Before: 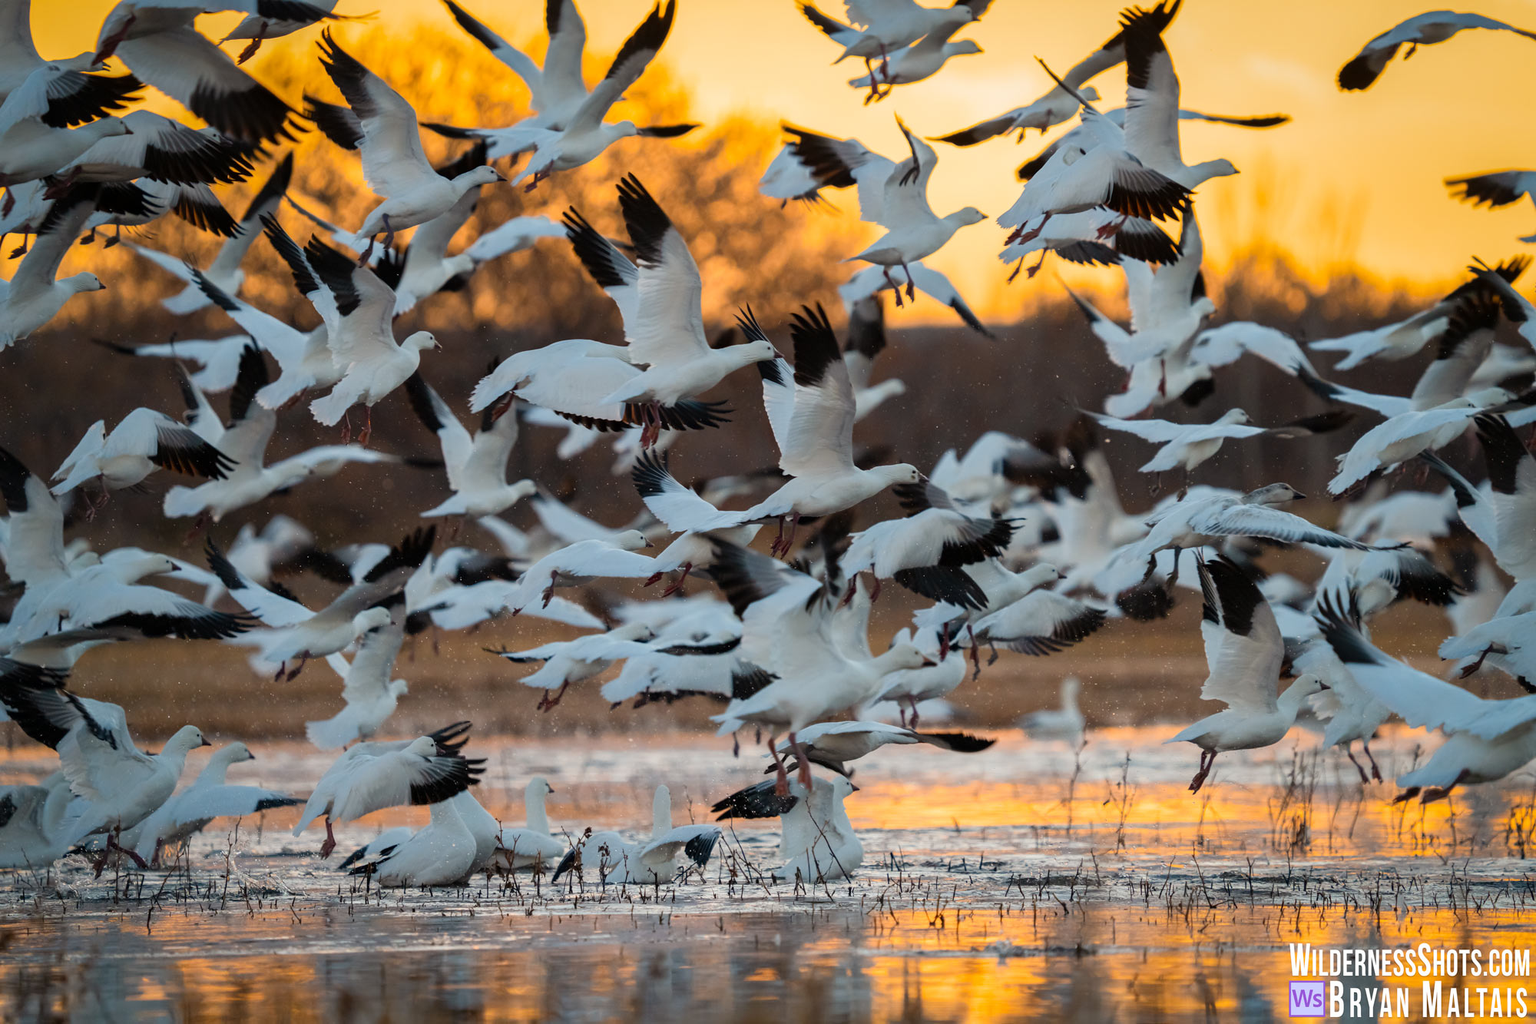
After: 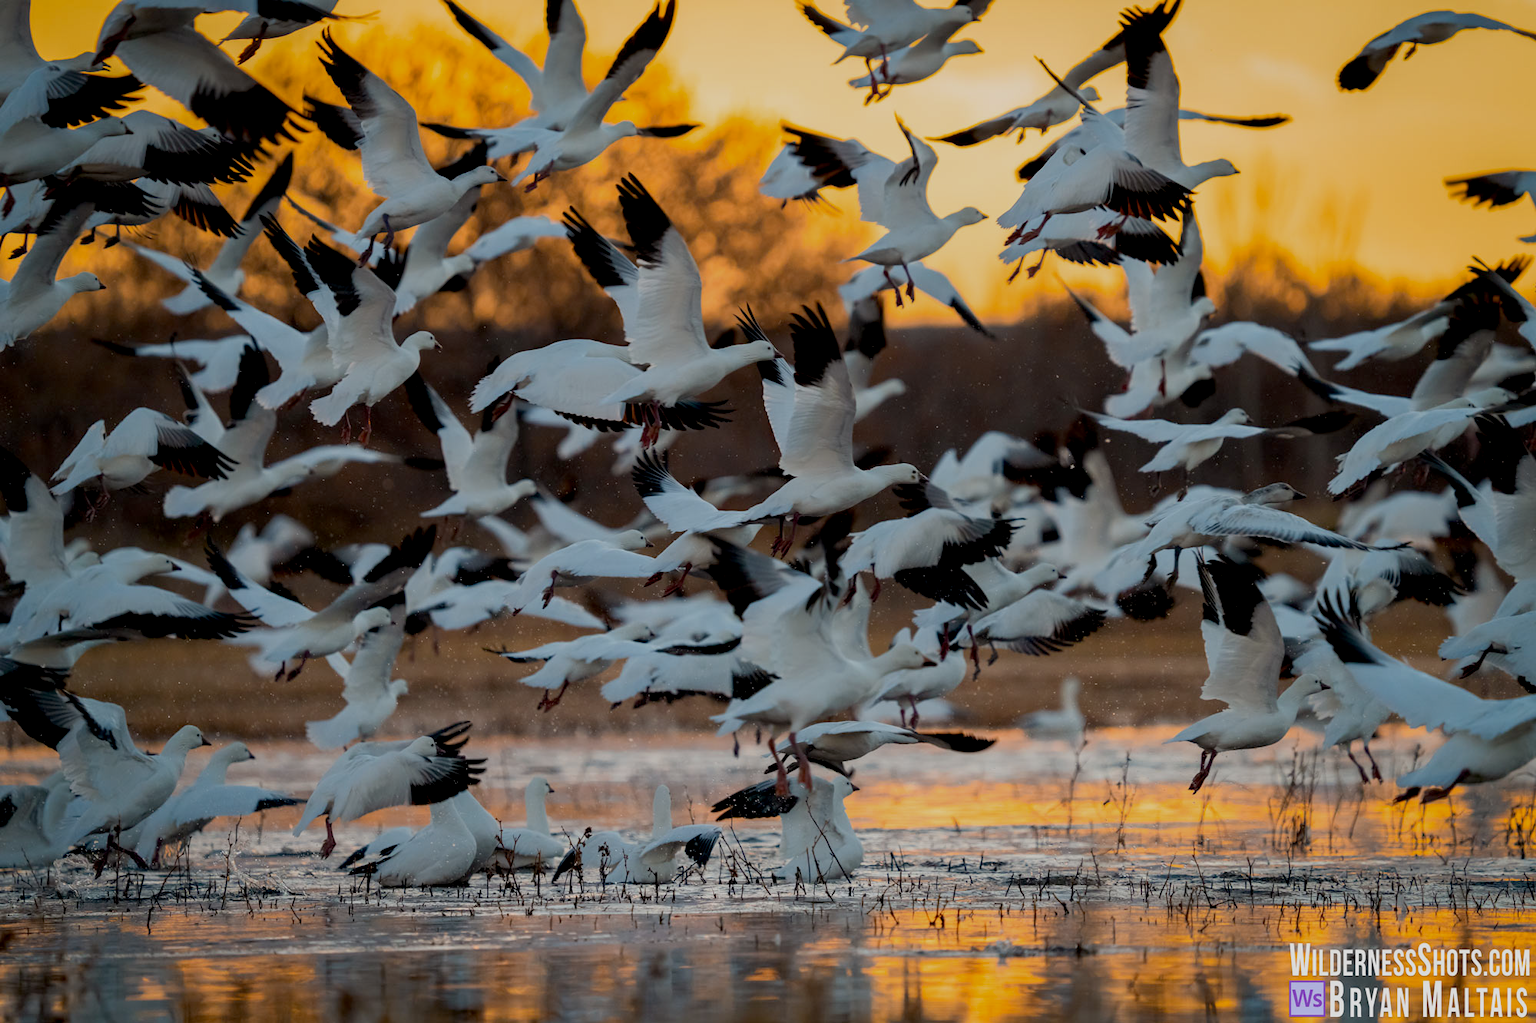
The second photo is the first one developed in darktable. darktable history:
exposure: black level correction 0.011, exposure -0.478 EV, compensate highlight preservation false
